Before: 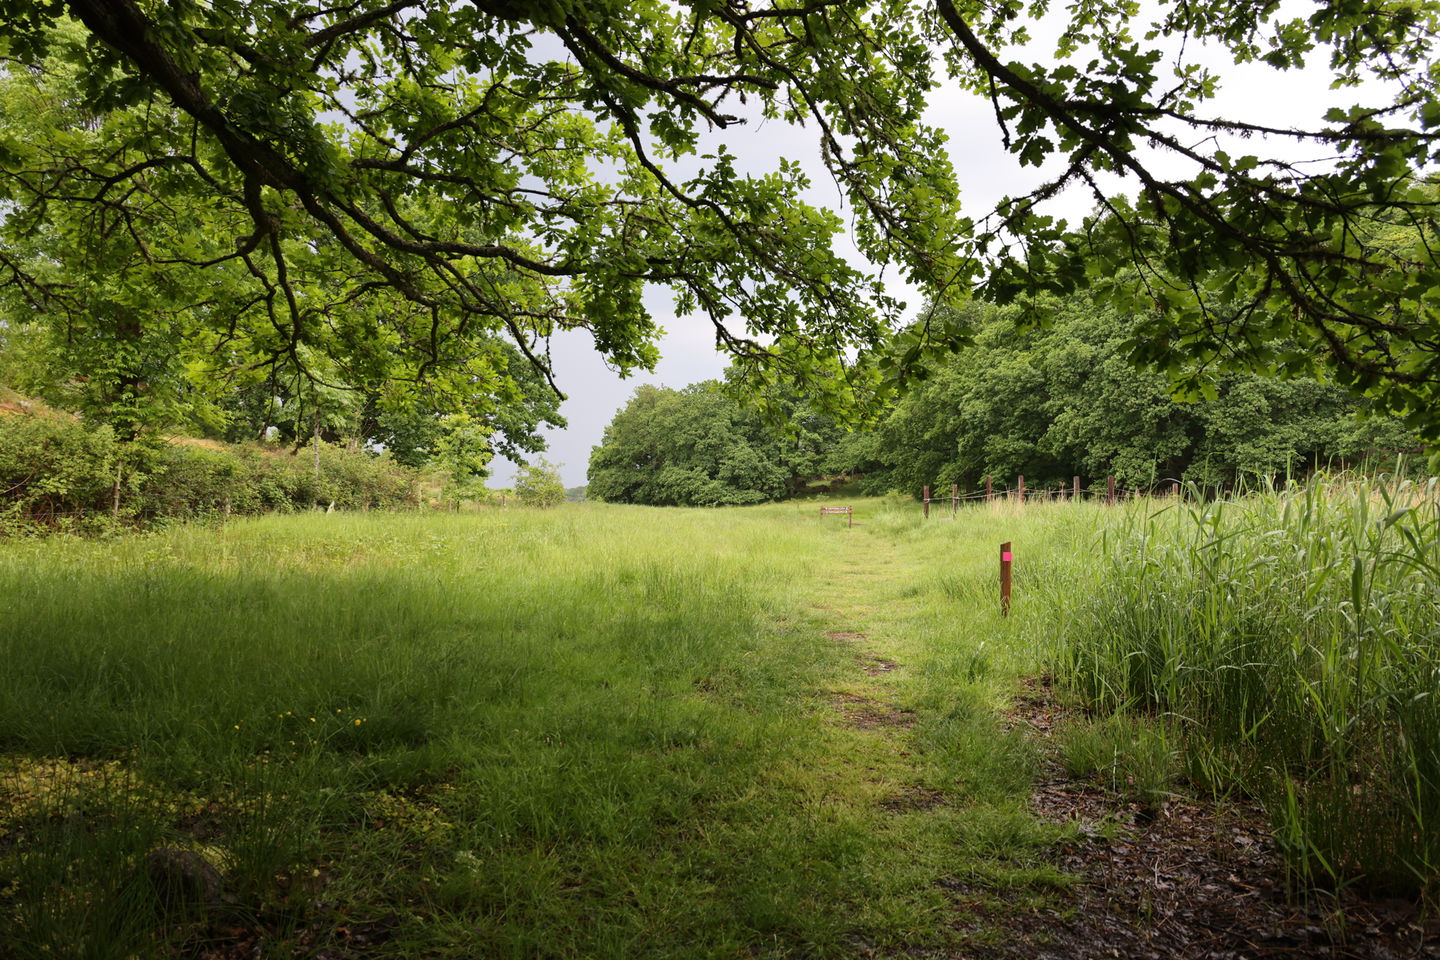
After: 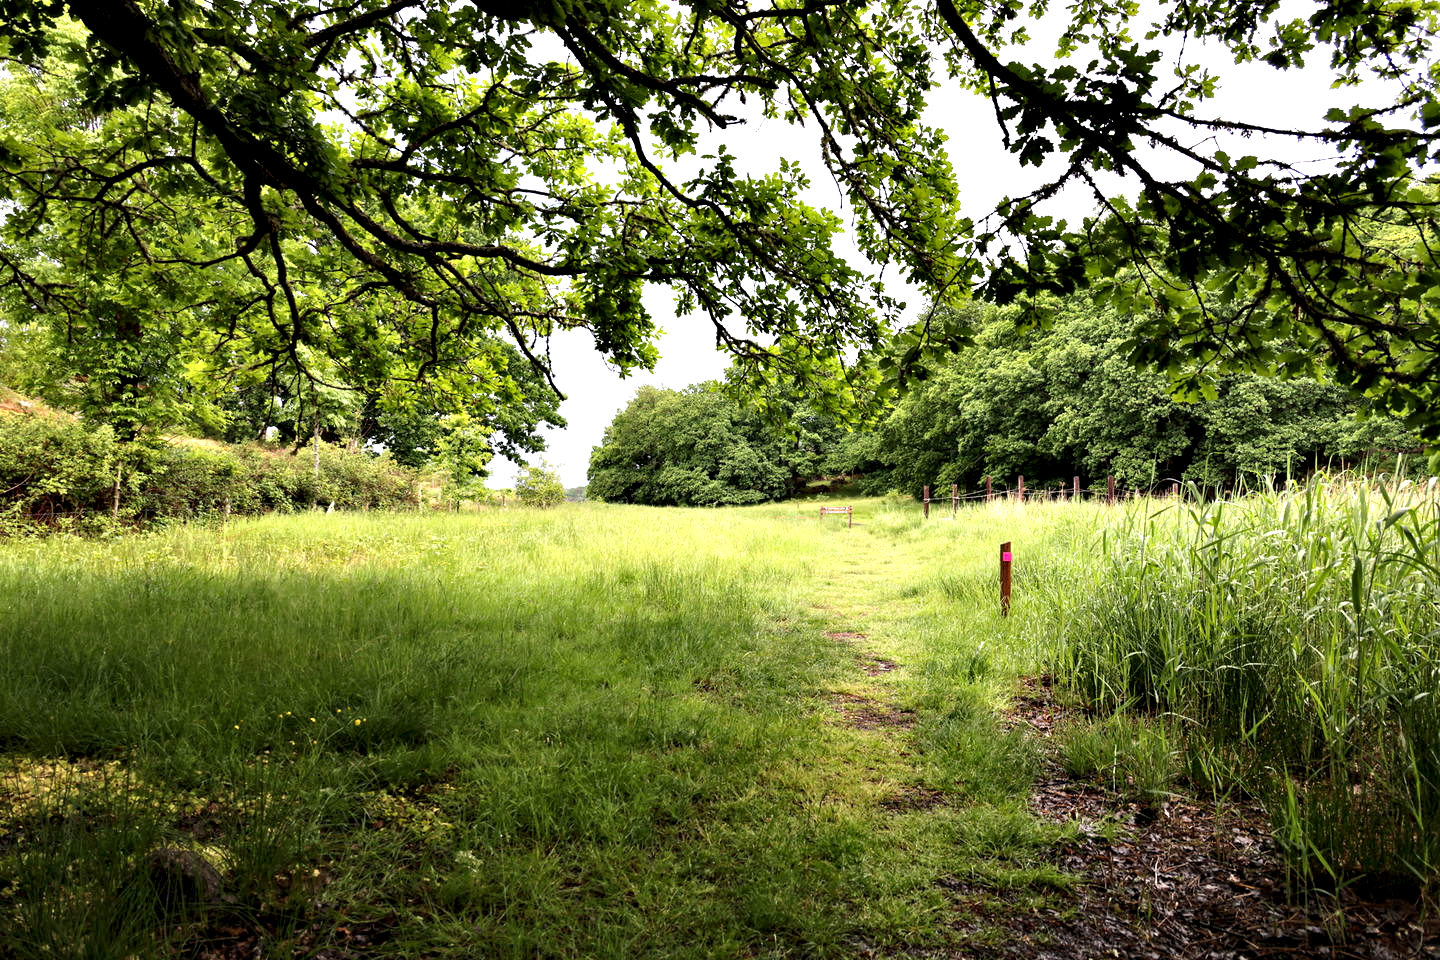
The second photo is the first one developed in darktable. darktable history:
exposure: black level correction 0.001, exposure 0.498 EV, compensate exposure bias true, compensate highlight preservation false
contrast equalizer: octaves 7, y [[0.6 ×6], [0.55 ×6], [0 ×6], [0 ×6], [0 ×6]]
